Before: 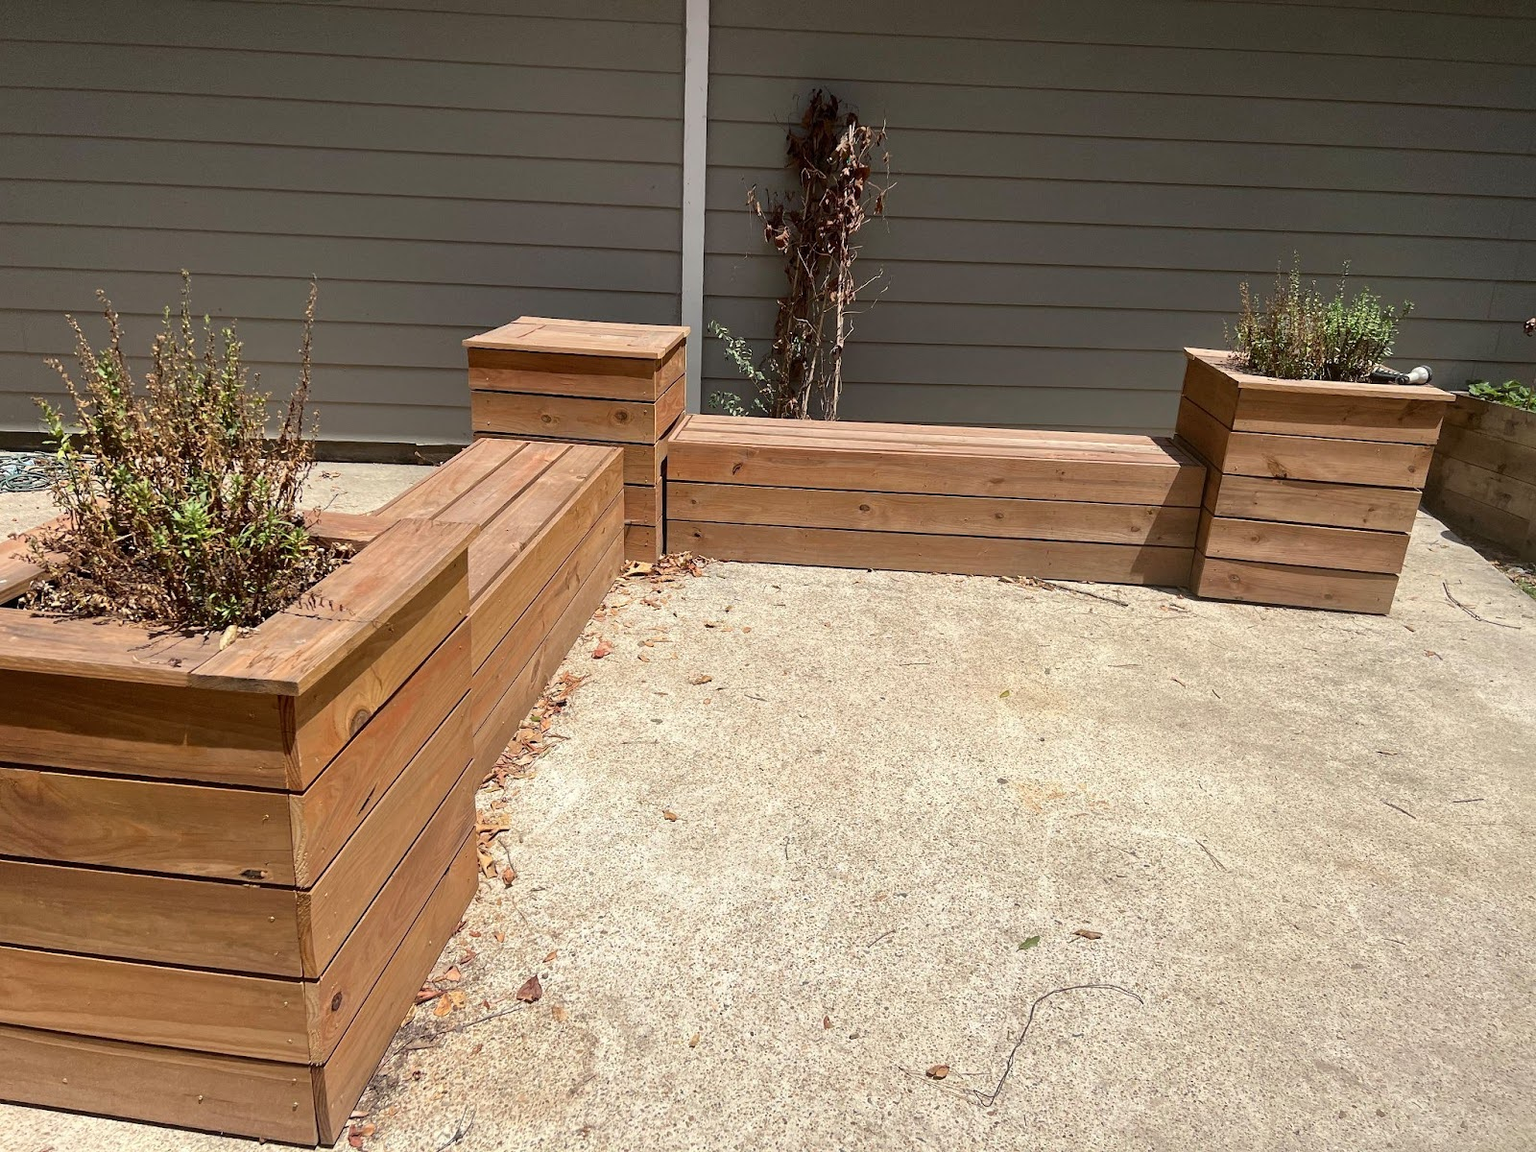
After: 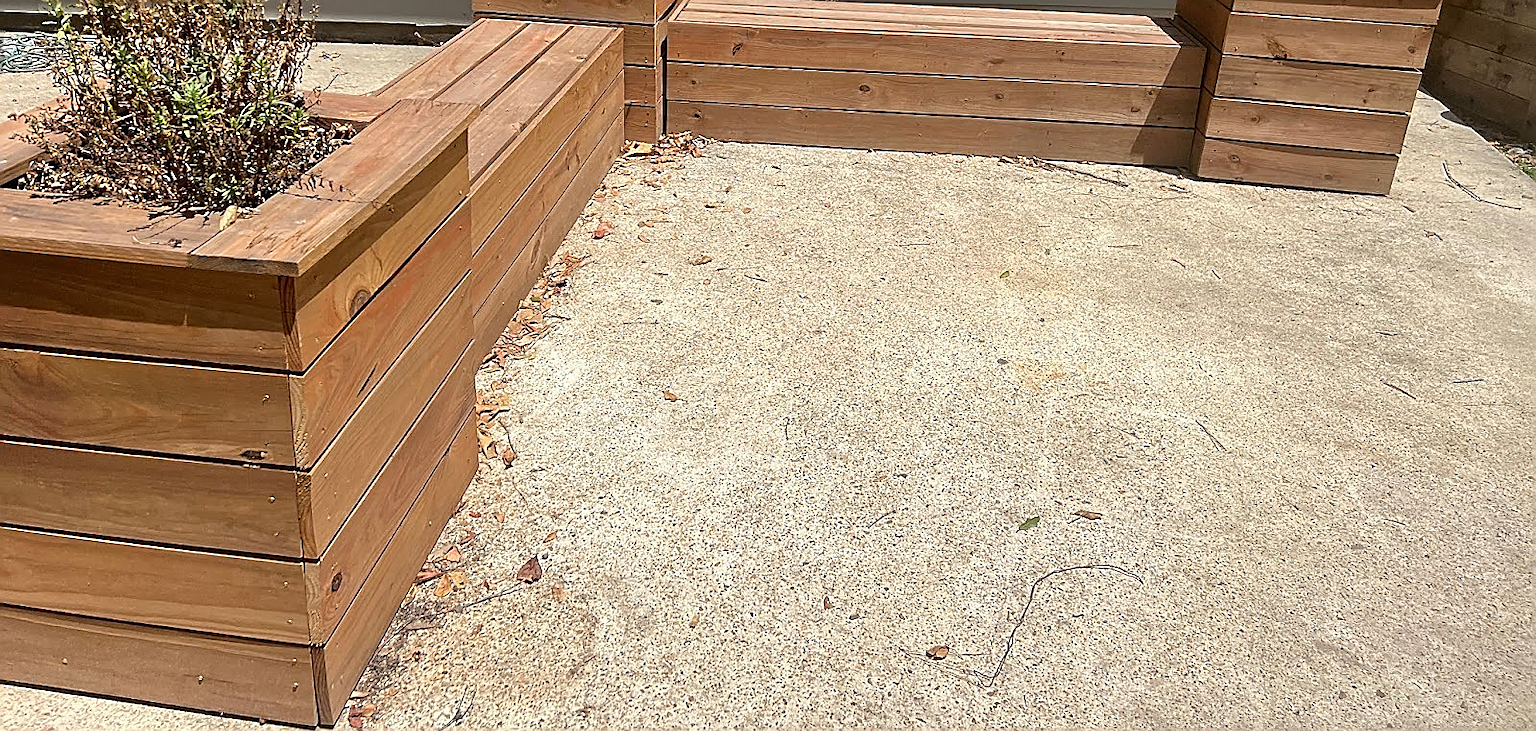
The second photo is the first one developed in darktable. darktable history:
crop and rotate: top 36.435%
color correction: highlights a* -0.137, highlights b* 0.137
sharpen: radius 1.4, amount 1.25, threshold 0.7
